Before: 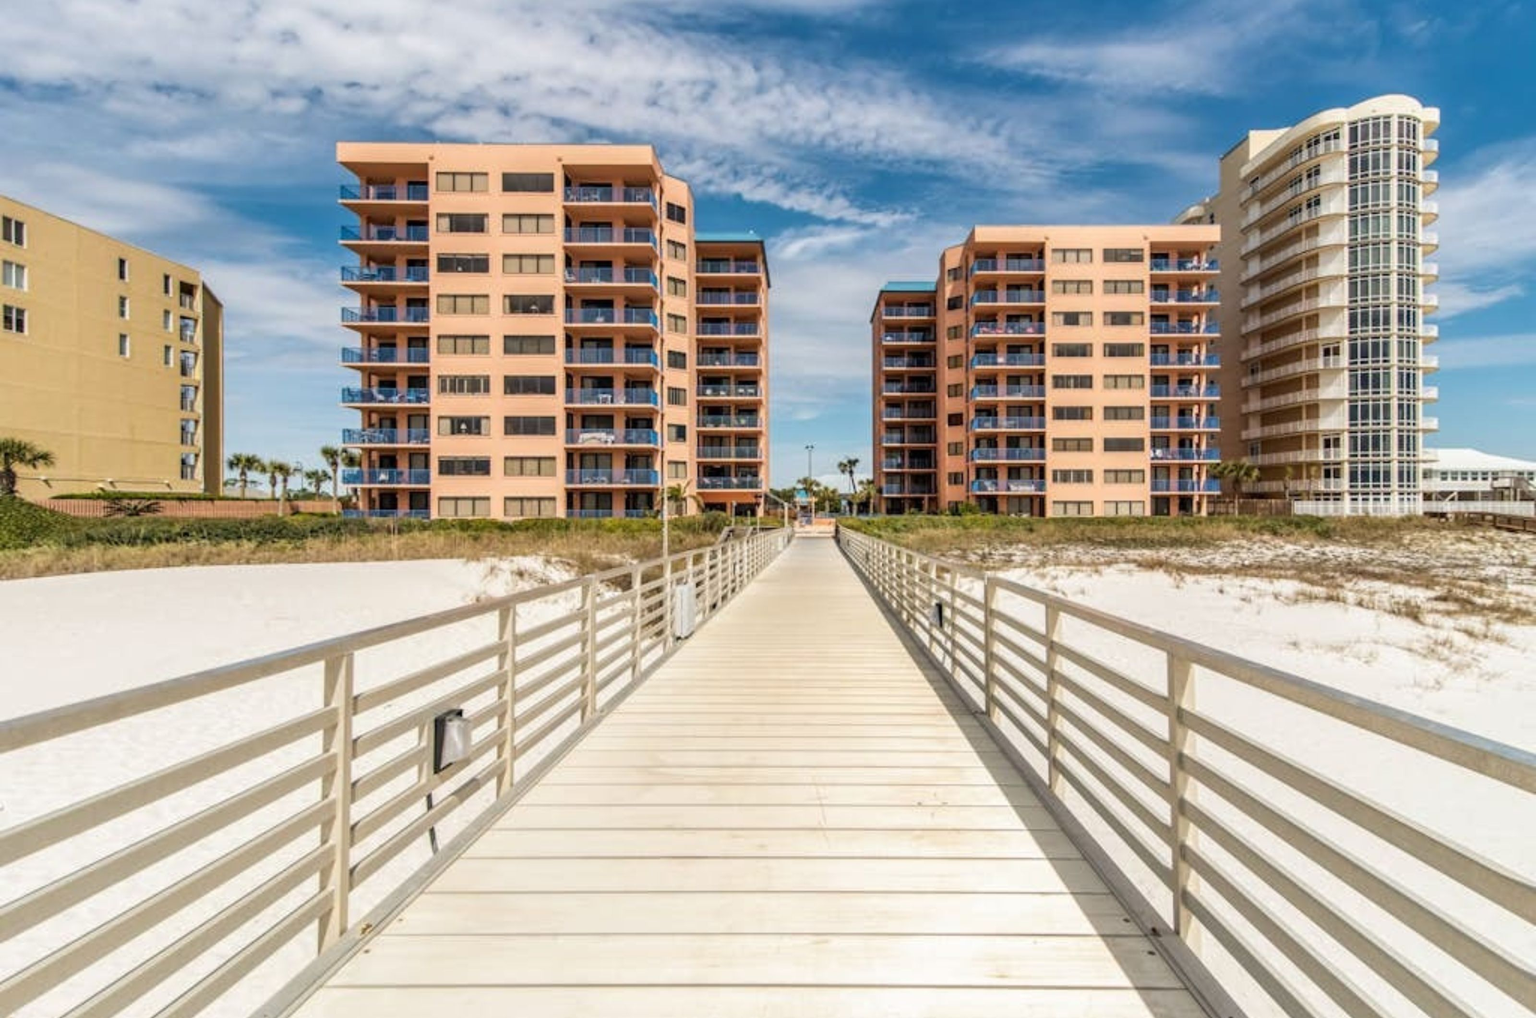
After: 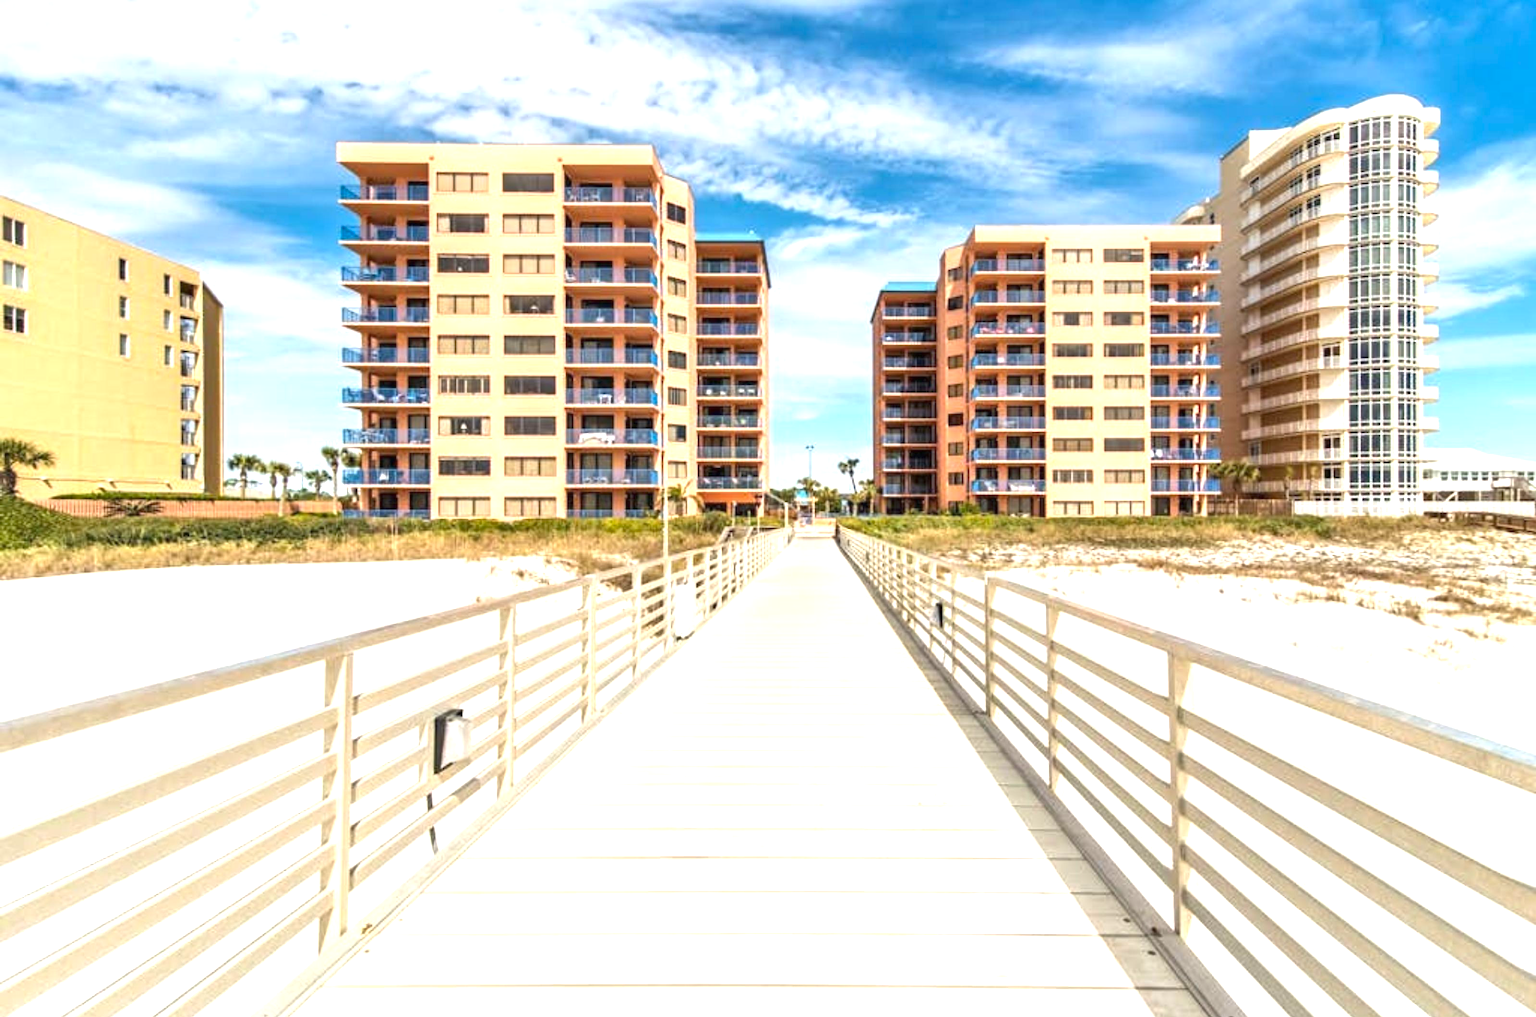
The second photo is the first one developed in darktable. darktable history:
shadows and highlights: radius 121.13, shadows 21.4, white point adjustment -9.72, highlights -14.39, soften with gaussian
exposure: black level correction 0, exposure 1.45 EV, compensate exposure bias true, compensate highlight preservation false
